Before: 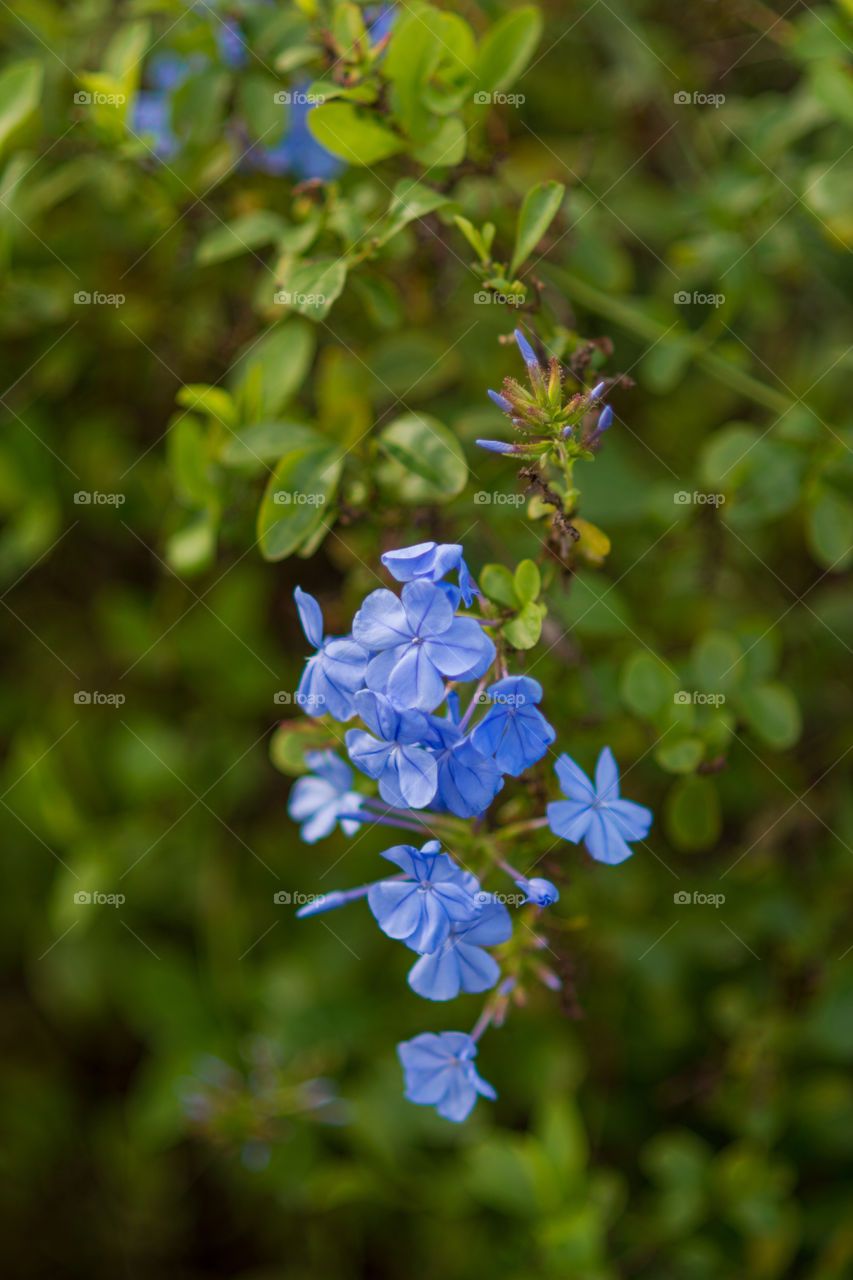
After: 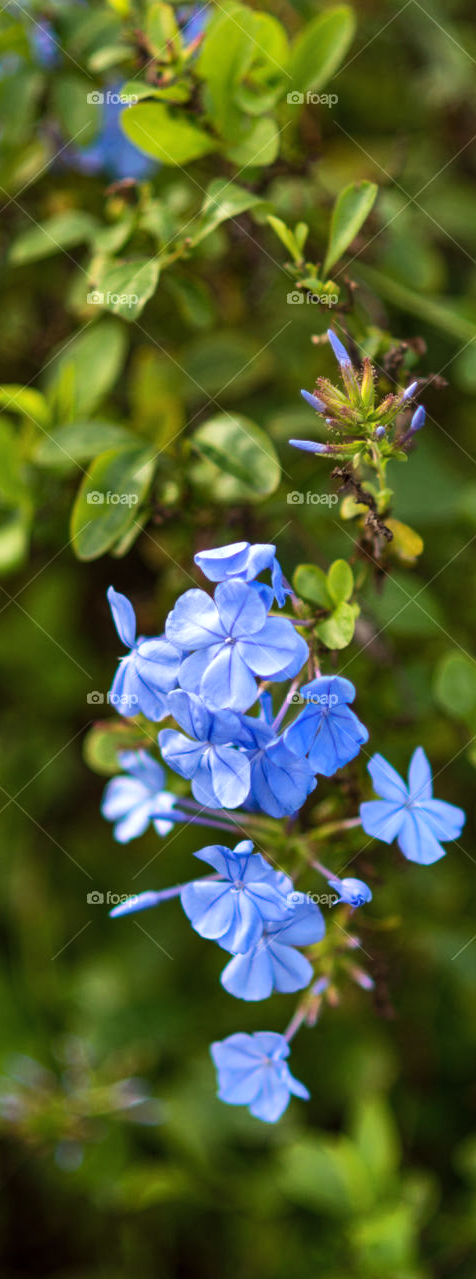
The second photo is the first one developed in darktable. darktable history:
shadows and highlights: soften with gaussian
crop: left 22.021%, right 22.153%, bottom 0.014%
tone equalizer: -8 EV -0.773 EV, -7 EV -0.688 EV, -6 EV -0.63 EV, -5 EV -0.385 EV, -3 EV 0.39 EV, -2 EV 0.6 EV, -1 EV 0.701 EV, +0 EV 0.735 EV, edges refinement/feathering 500, mask exposure compensation -1.57 EV, preserve details no
